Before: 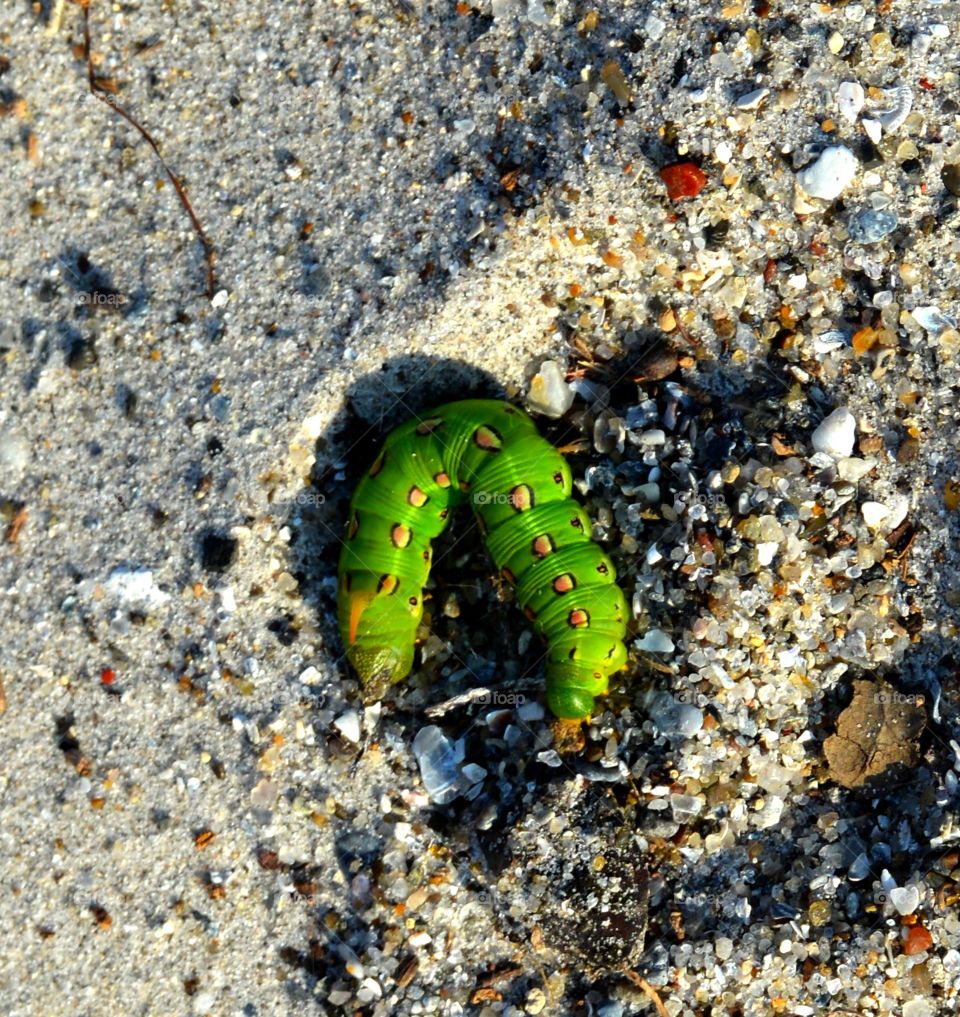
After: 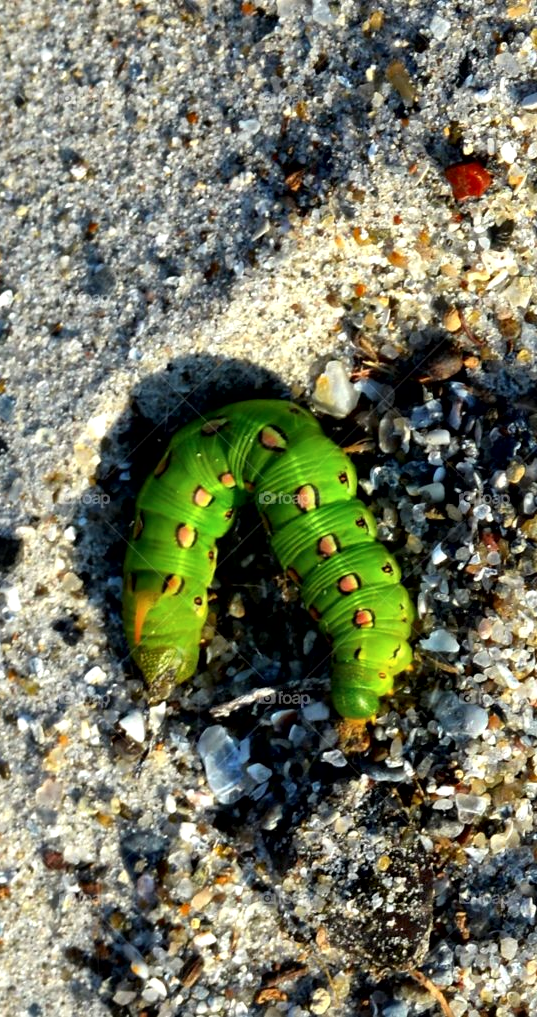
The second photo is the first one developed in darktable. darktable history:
local contrast: mode bilateral grid, contrast 21, coarseness 49, detail 161%, midtone range 0.2
crop and rotate: left 22.428%, right 21.594%
